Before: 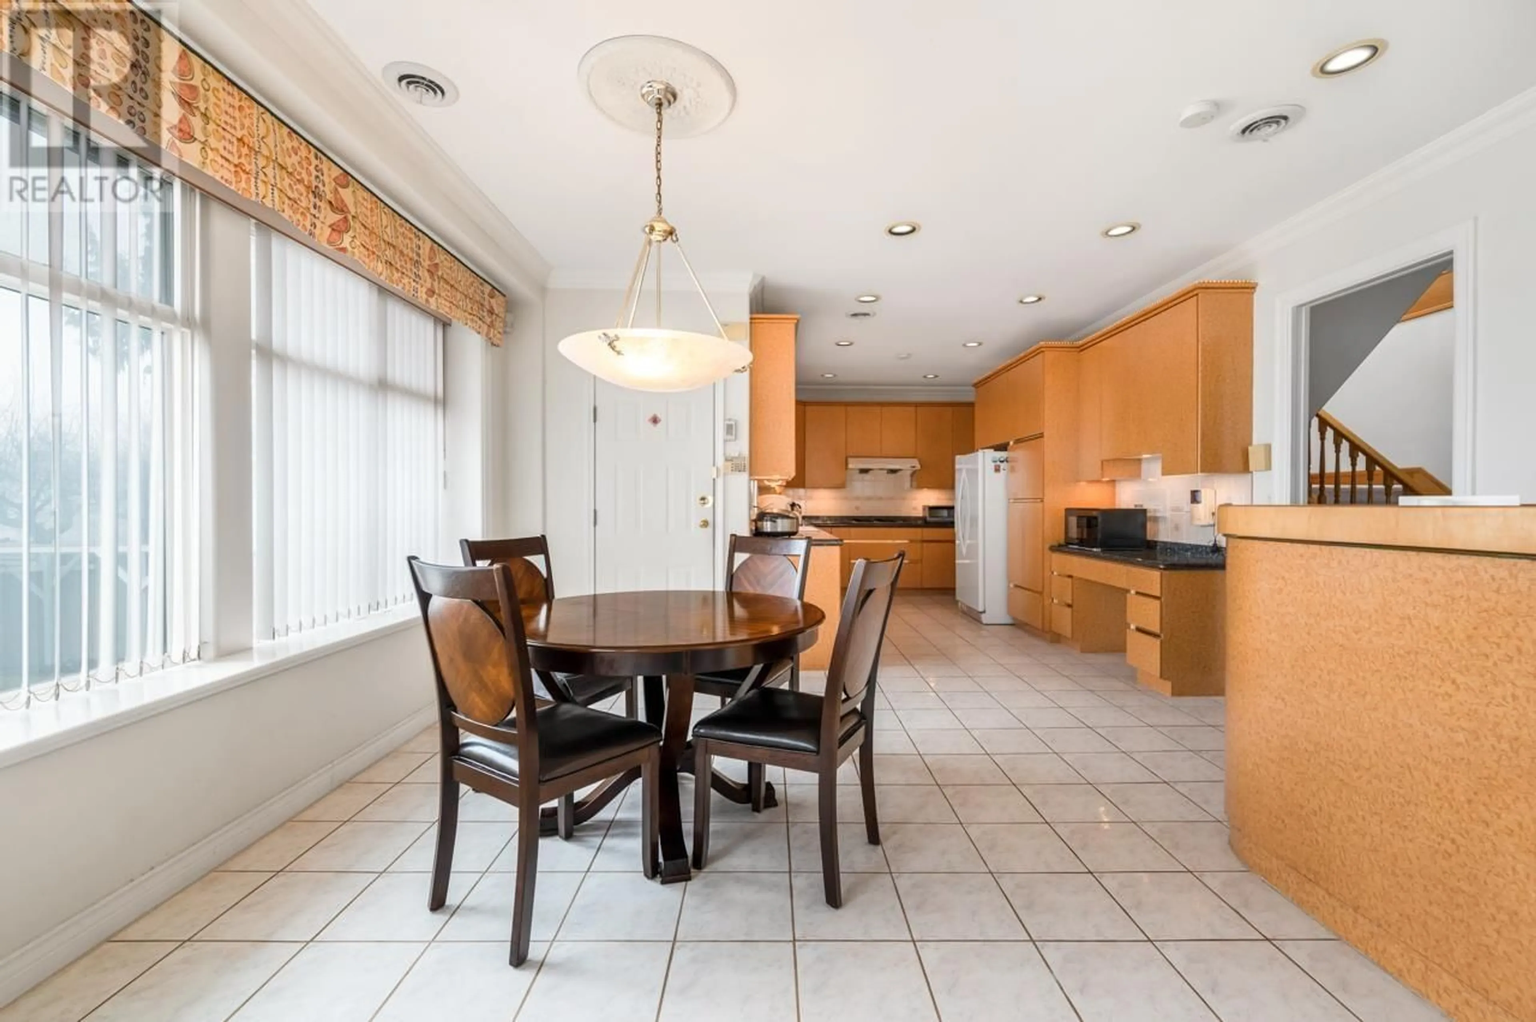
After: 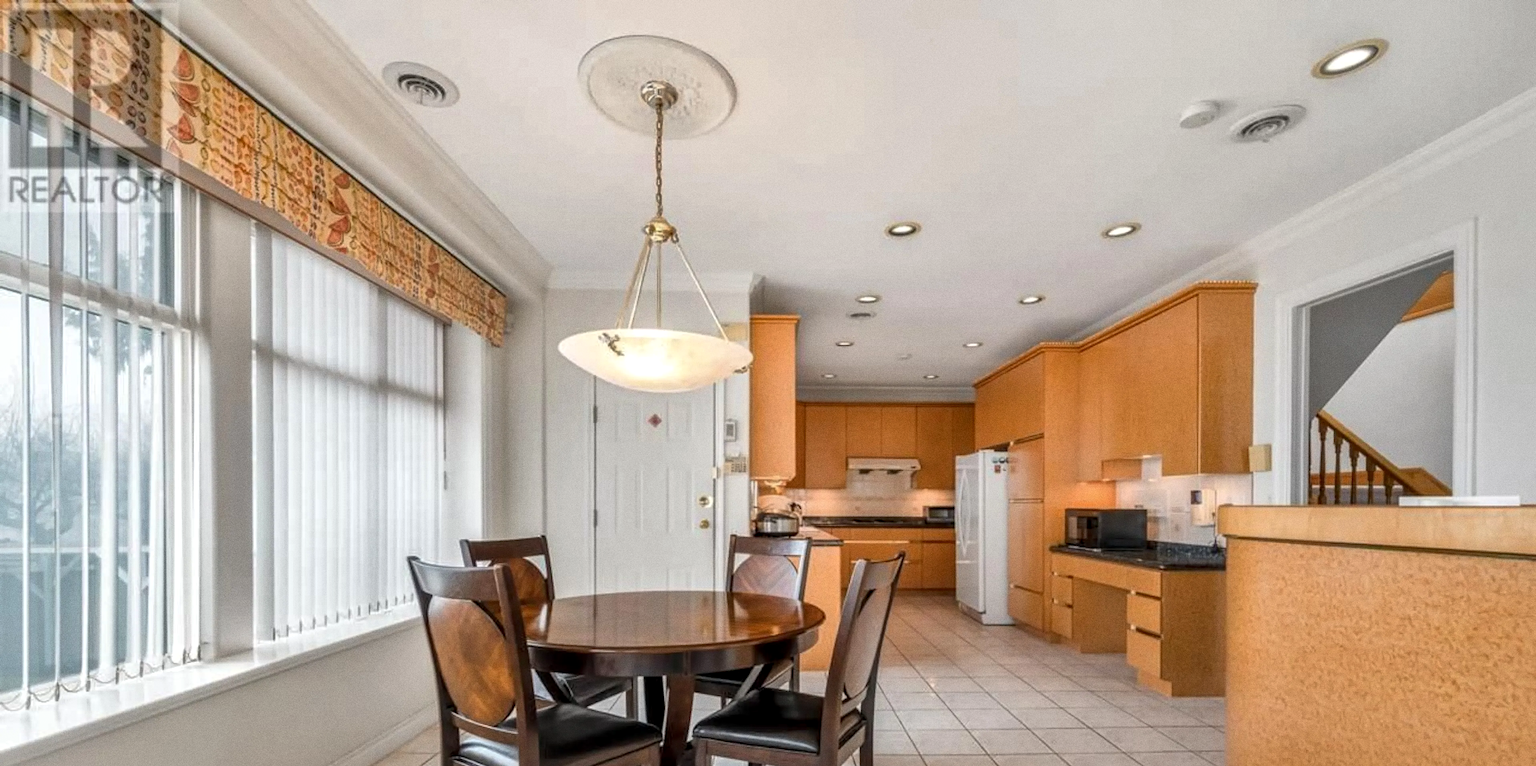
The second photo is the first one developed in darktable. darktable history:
shadows and highlights: shadows 30
crop: bottom 24.967%
grain: coarseness 0.09 ISO, strength 40%
local contrast: on, module defaults
